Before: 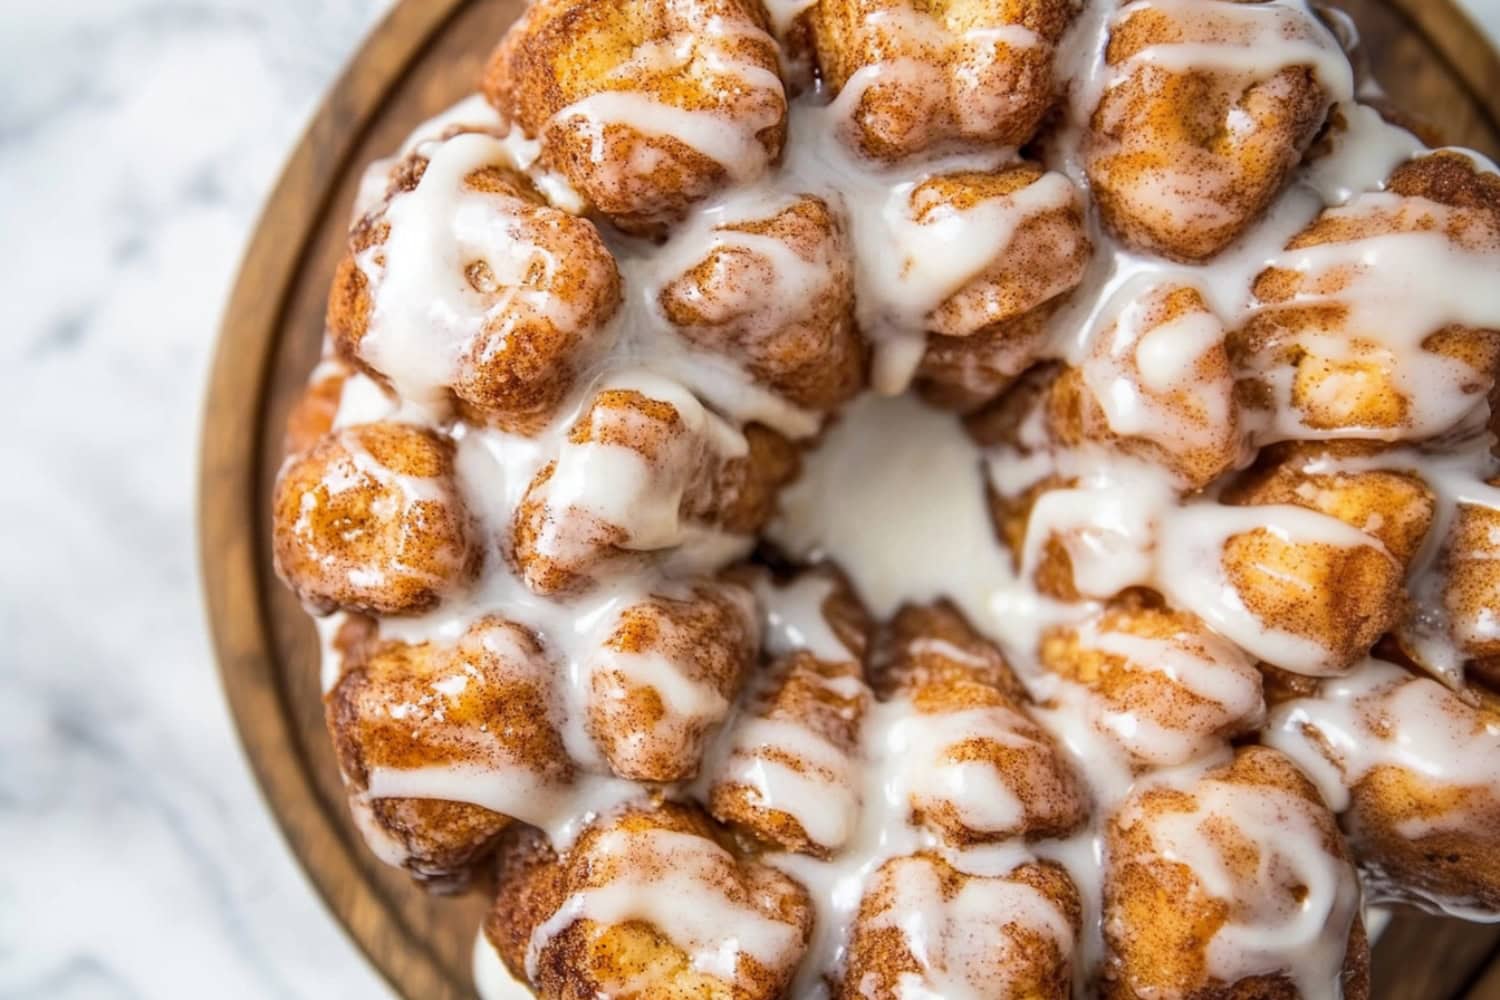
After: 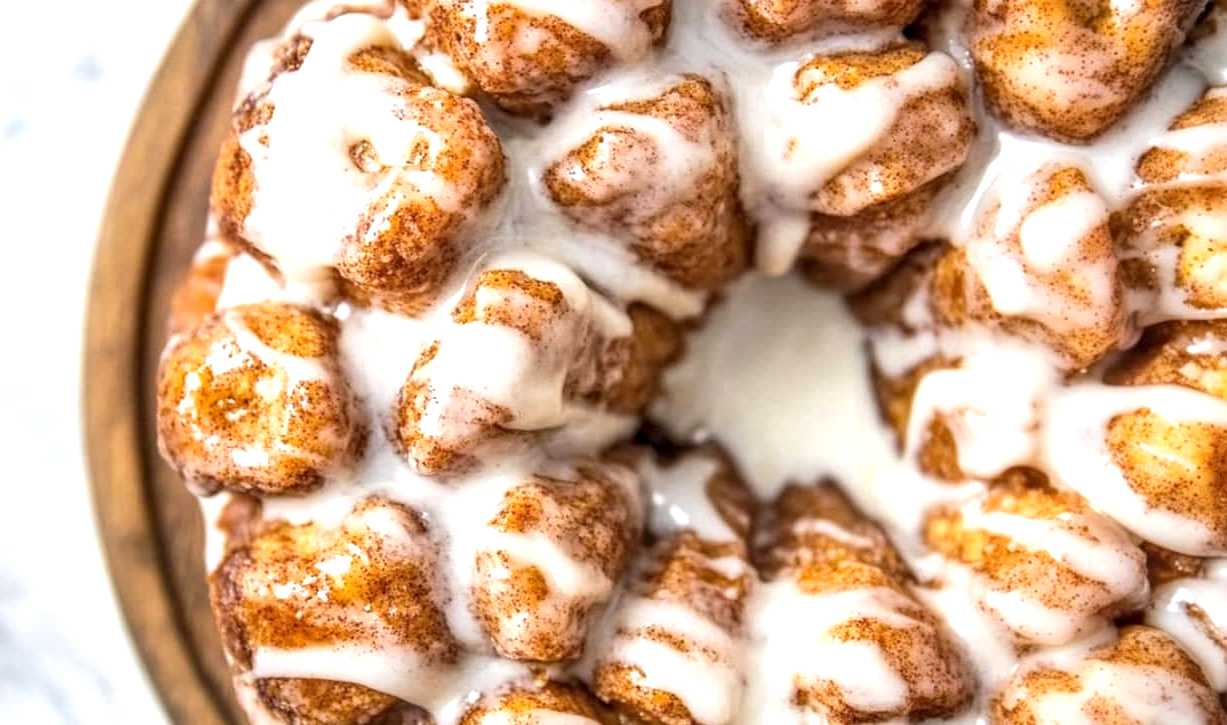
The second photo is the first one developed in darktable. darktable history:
exposure: black level correction 0, exposure 0.5 EV, compensate exposure bias true, compensate highlight preservation false
local contrast: on, module defaults
crop: left 7.759%, top 12.024%, right 10.424%, bottom 15.447%
